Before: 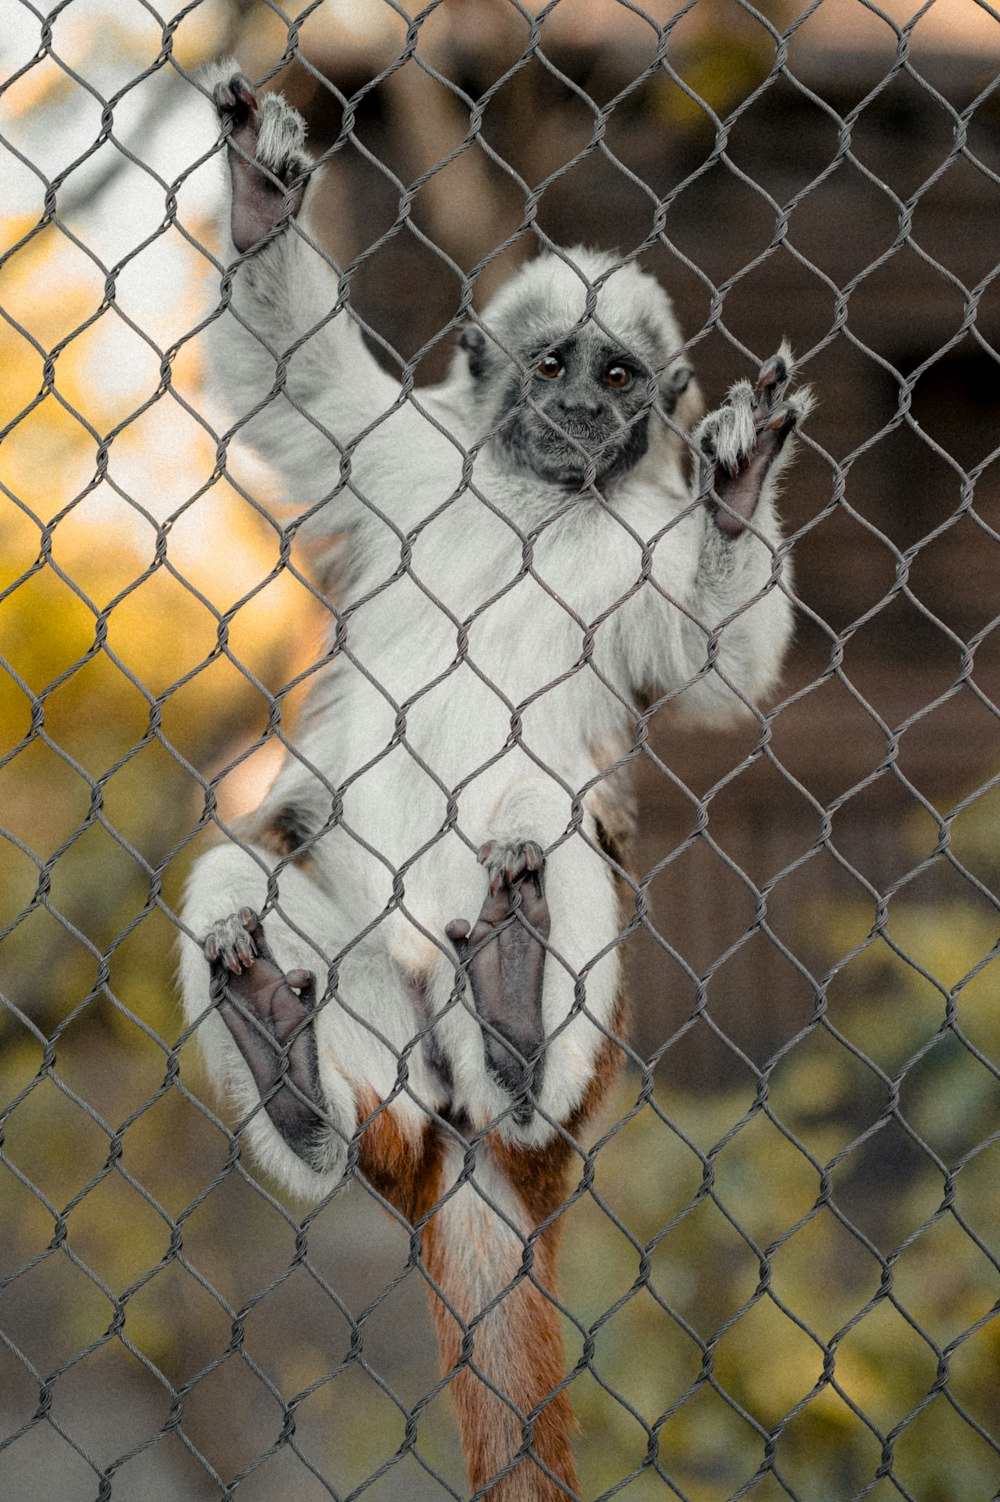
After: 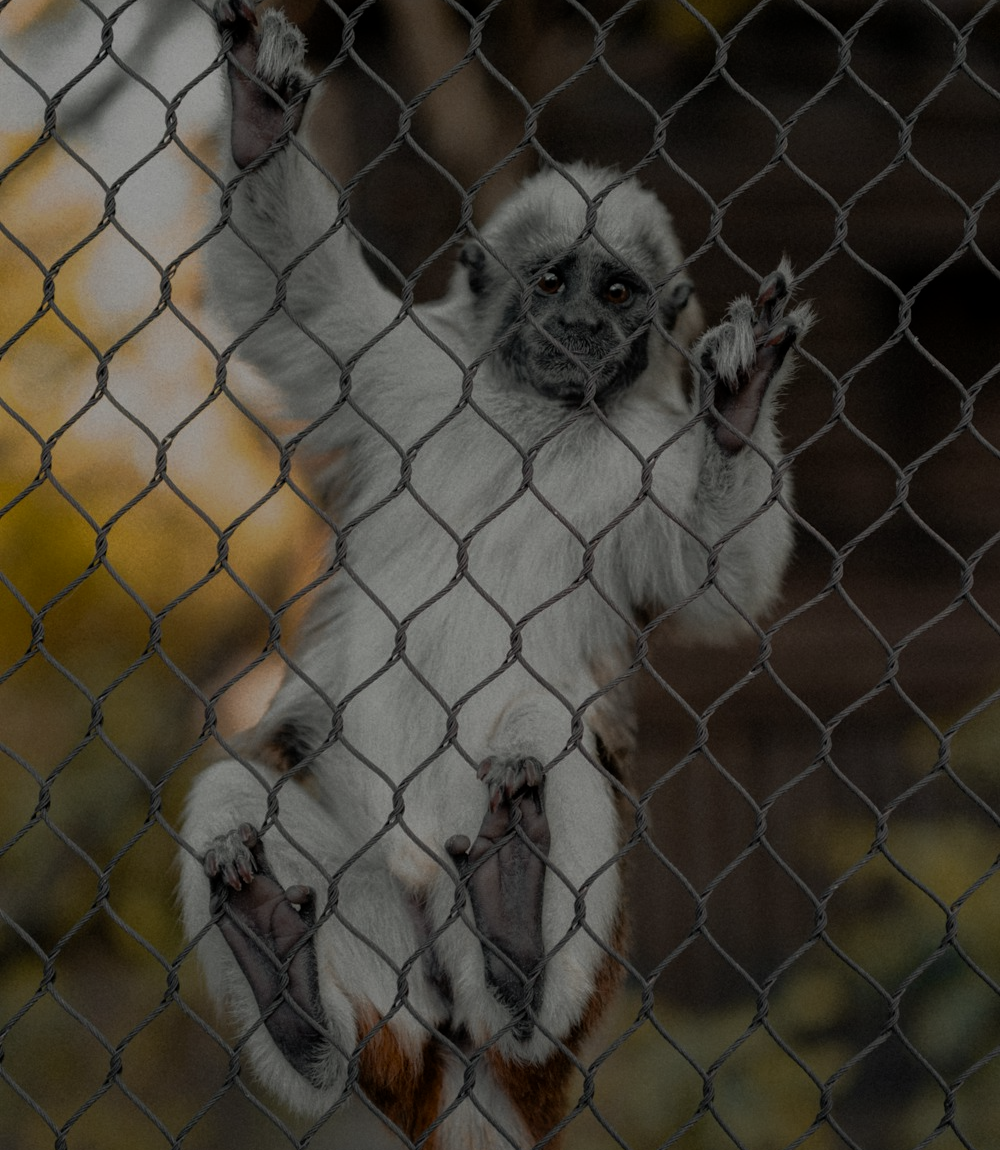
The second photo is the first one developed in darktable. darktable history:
crop: top 5.644%, bottom 17.743%
tone equalizer: -8 EV -1.96 EV, -7 EV -2 EV, -6 EV -2 EV, -5 EV -1.98 EV, -4 EV -1.99 EV, -3 EV -1.99 EV, -2 EV -1.98 EV, -1 EV -1.6 EV, +0 EV -1.99 EV, edges refinement/feathering 500, mask exposure compensation -1.57 EV, preserve details no
